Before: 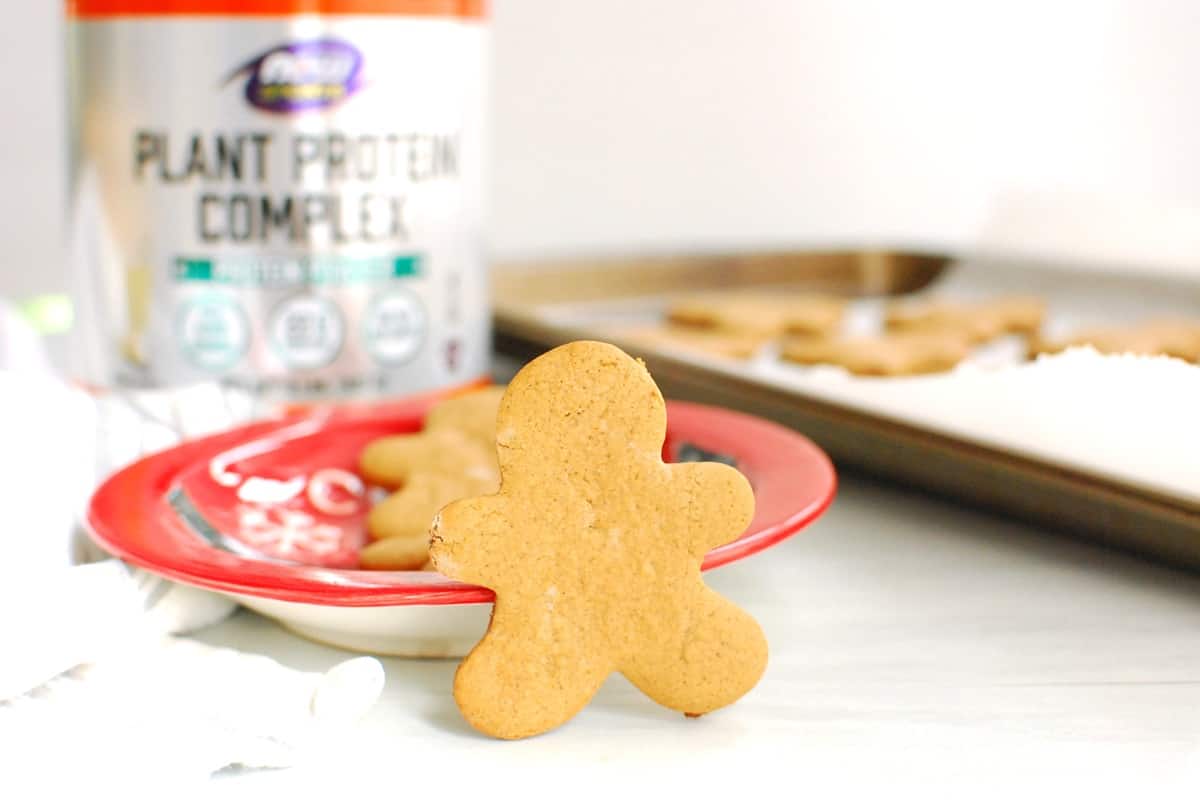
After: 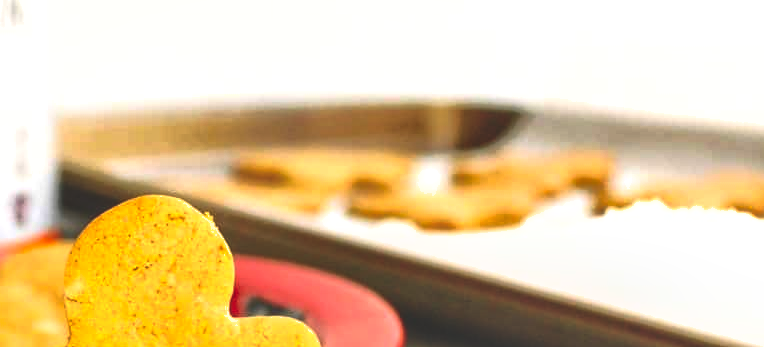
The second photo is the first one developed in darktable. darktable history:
shadows and highlights: on, module defaults
local contrast: on, module defaults
crop: left 36.005%, top 18.293%, right 0.31%, bottom 38.444%
contrast brightness saturation: contrast 0.28
exposure: exposure 0.375 EV, compensate highlight preservation false
rgb curve: curves: ch0 [(0, 0.186) (0.314, 0.284) (0.775, 0.708) (1, 1)], compensate middle gray true, preserve colors none
haze removal: compatibility mode true, adaptive false
